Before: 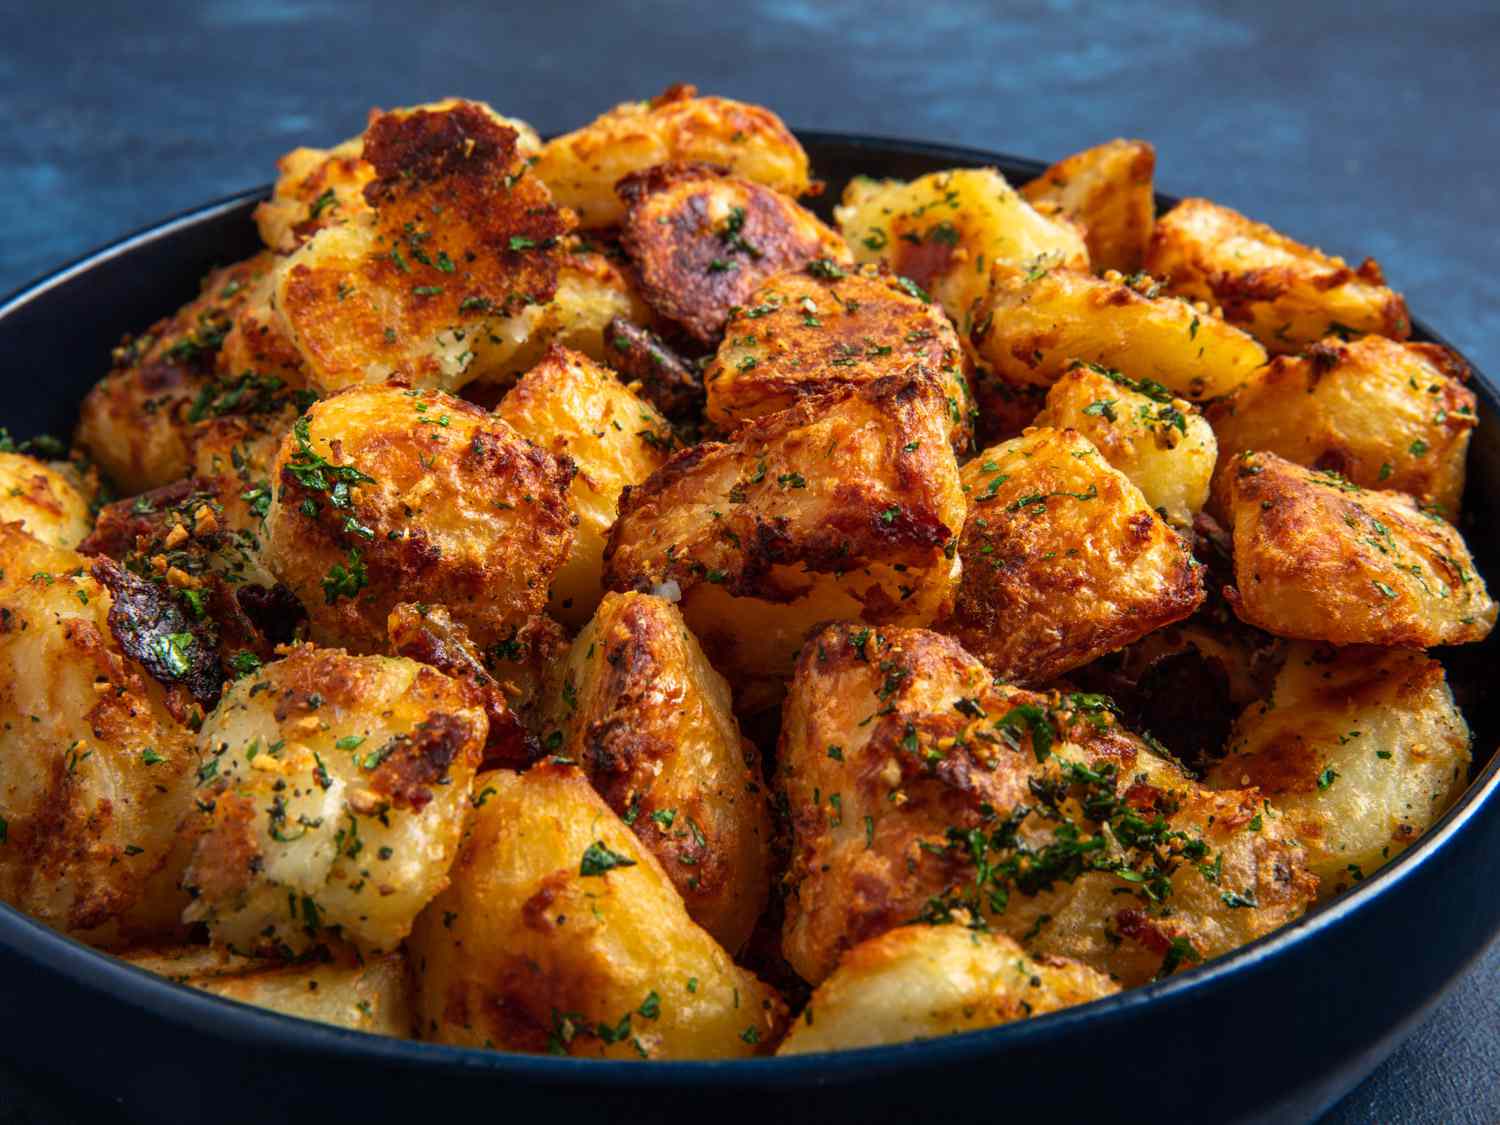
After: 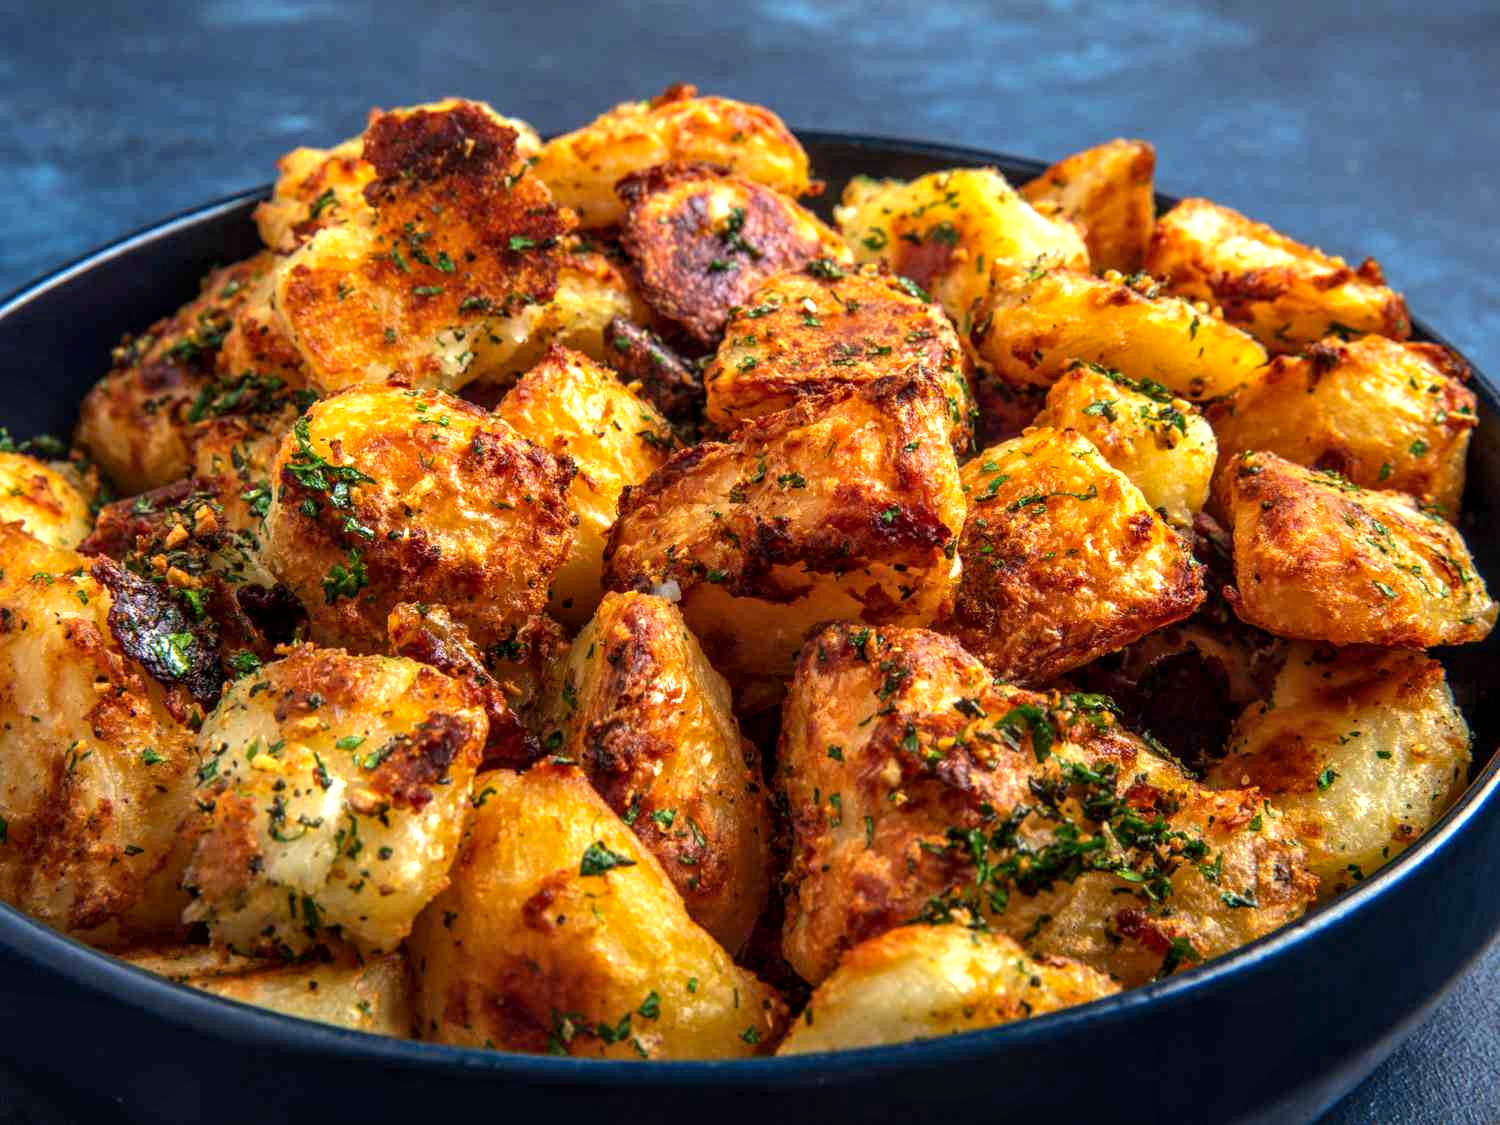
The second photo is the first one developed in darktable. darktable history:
exposure: exposure 0.566 EV, compensate highlight preservation false
shadows and highlights: shadows -20, white point adjustment -2, highlights -35
local contrast: on, module defaults
